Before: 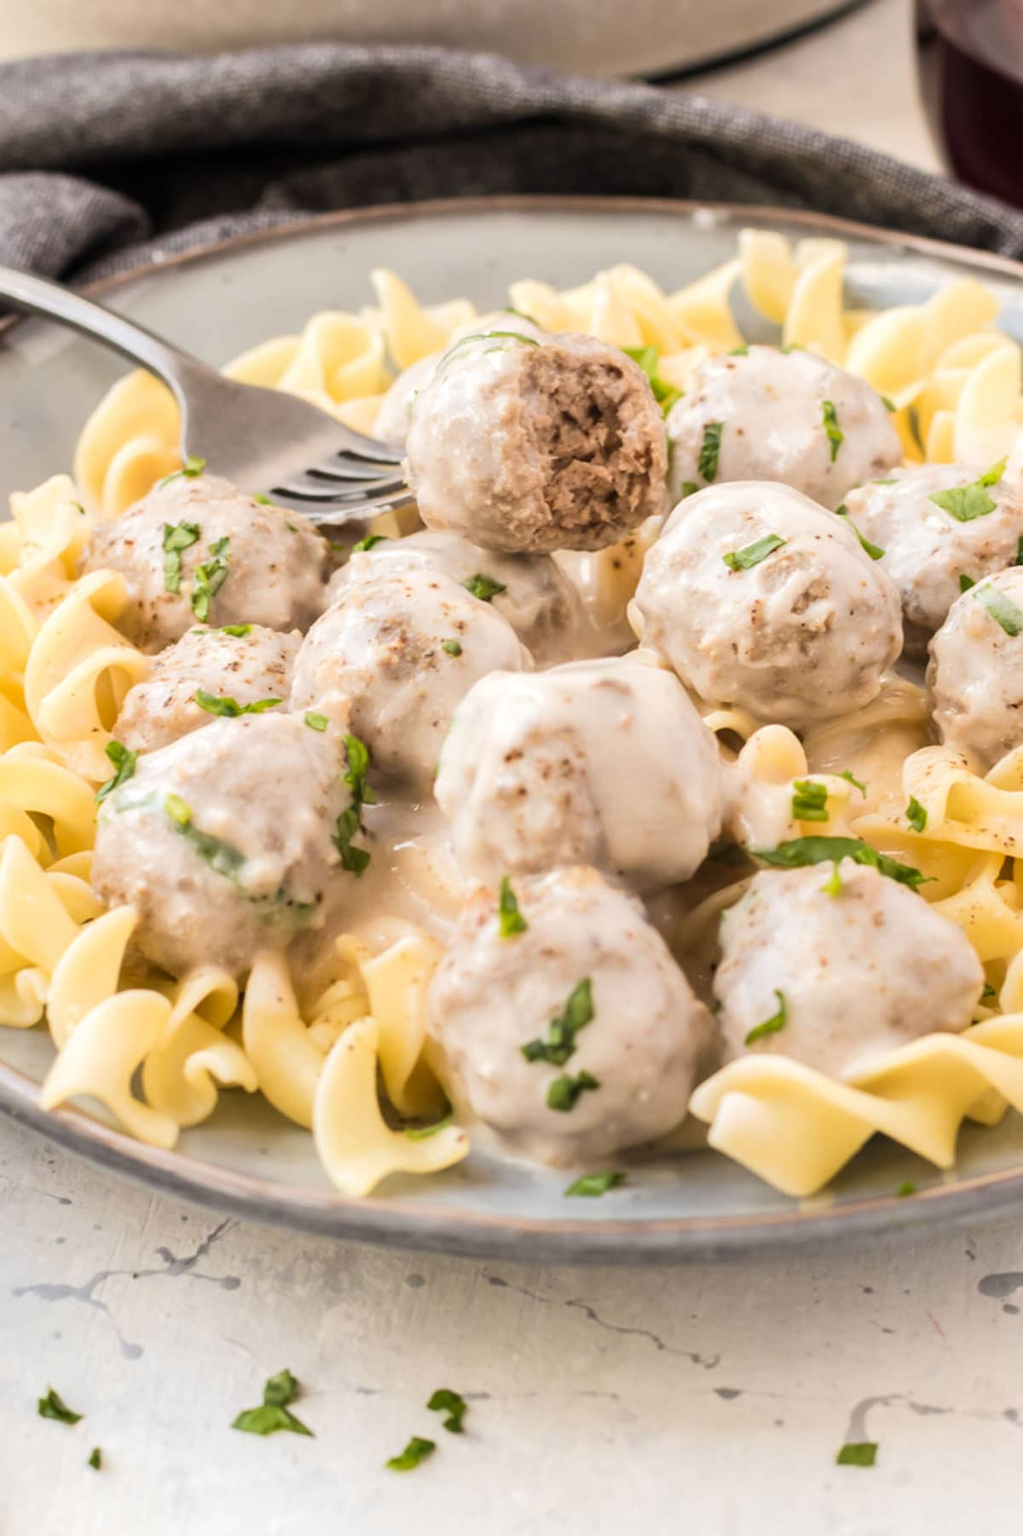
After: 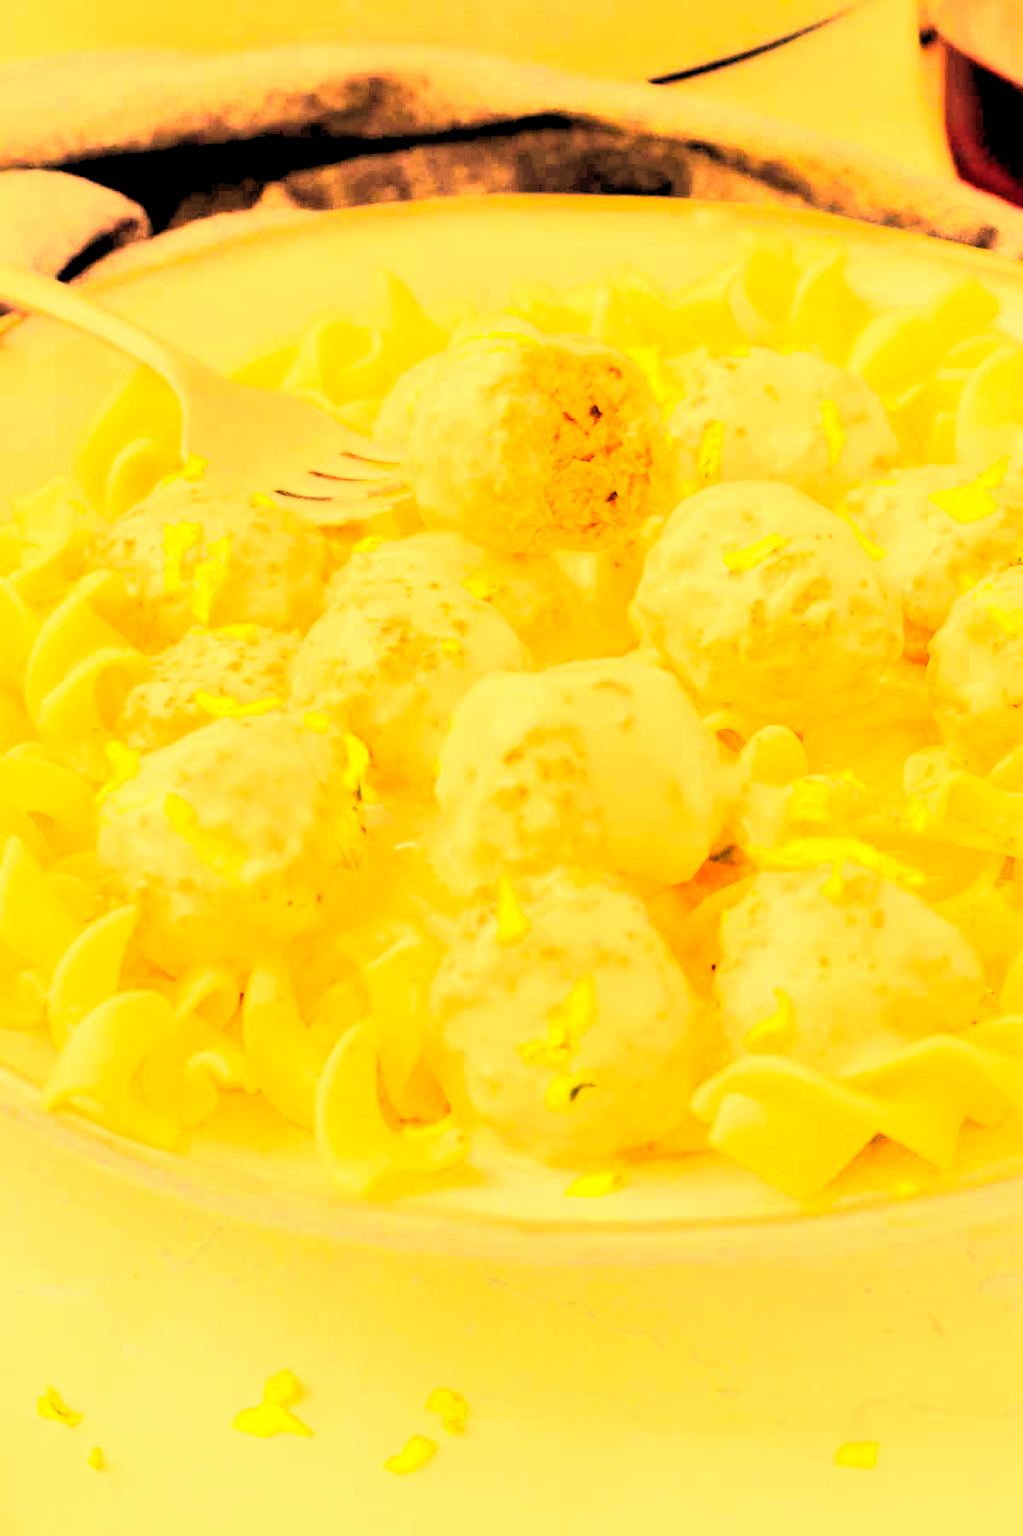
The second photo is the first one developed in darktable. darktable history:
rgb curve: curves: ch0 [(0, 0) (0.21, 0.15) (0.24, 0.21) (0.5, 0.75) (0.75, 0.96) (0.89, 0.99) (1, 1)]; ch1 [(0, 0.02) (0.21, 0.13) (0.25, 0.2) (0.5, 0.67) (0.75, 0.9) (0.89, 0.97) (1, 1)]; ch2 [(0, 0.02) (0.21, 0.13) (0.25, 0.2) (0.5, 0.67) (0.75, 0.9) (0.89, 0.97) (1, 1)], compensate middle gray true
rgb levels: levels [[0.013, 0.434, 0.89], [0, 0.5, 1], [0, 0.5, 1]]
color balance rgb: perceptual saturation grading › global saturation 25%, perceptual brilliance grading › mid-tones 10%, perceptual brilliance grading › shadows 15%, global vibrance 20%
exposure: black level correction 0, exposure 1.741 EV, compensate exposure bias true, compensate highlight preservation false
white balance: red 1.467, blue 0.684
